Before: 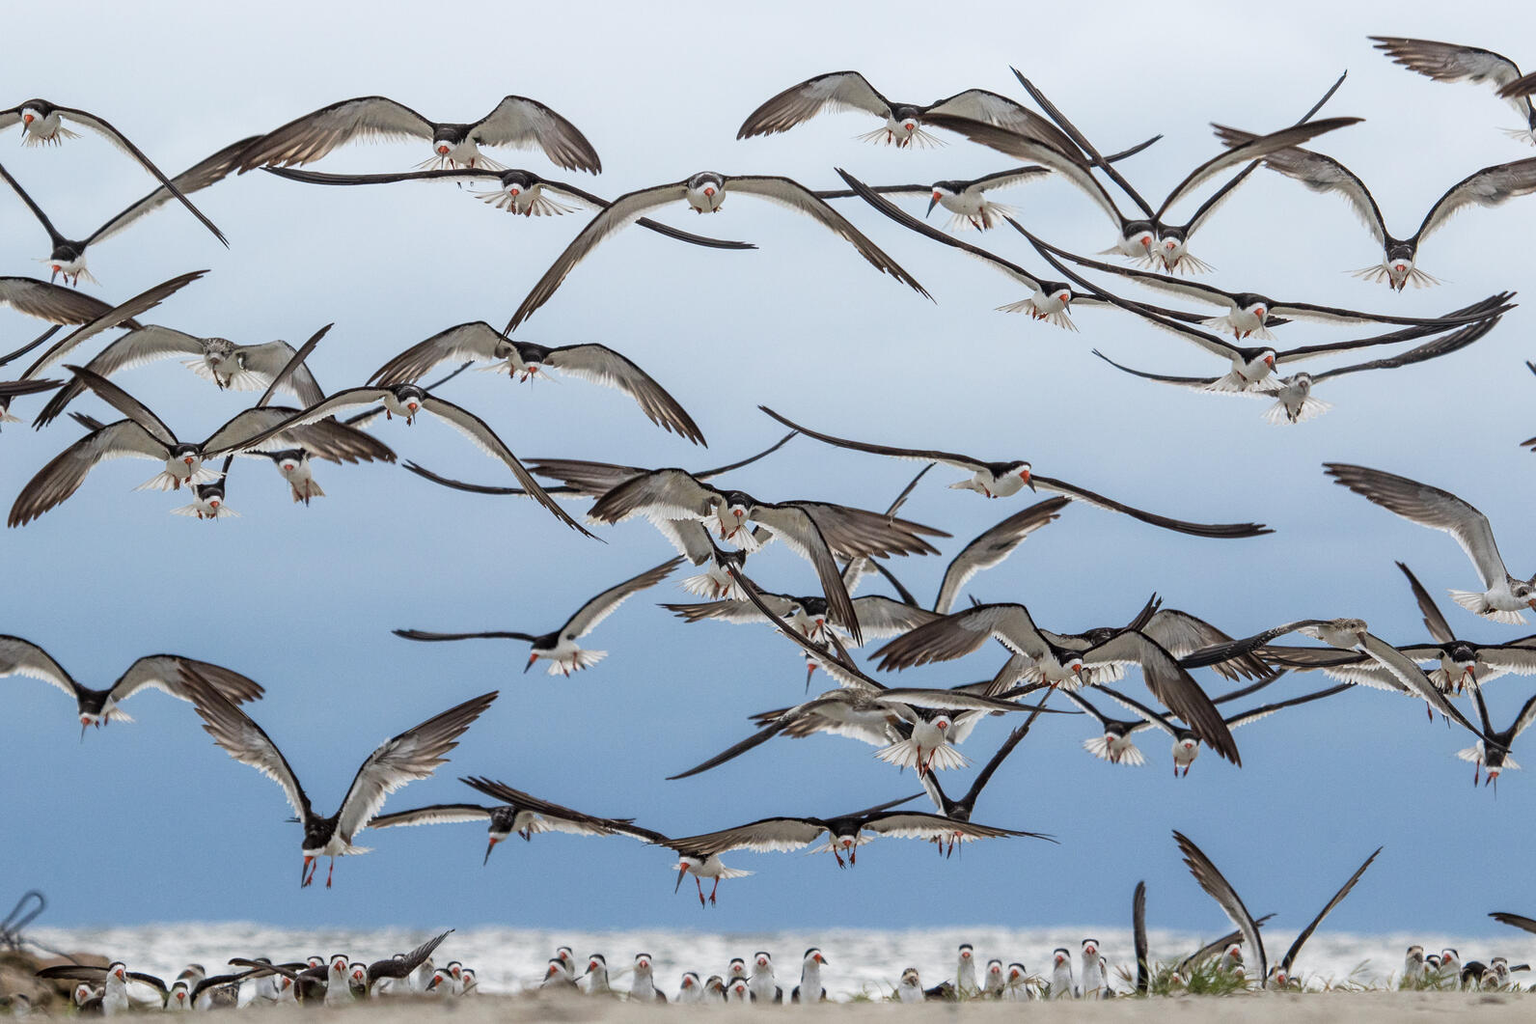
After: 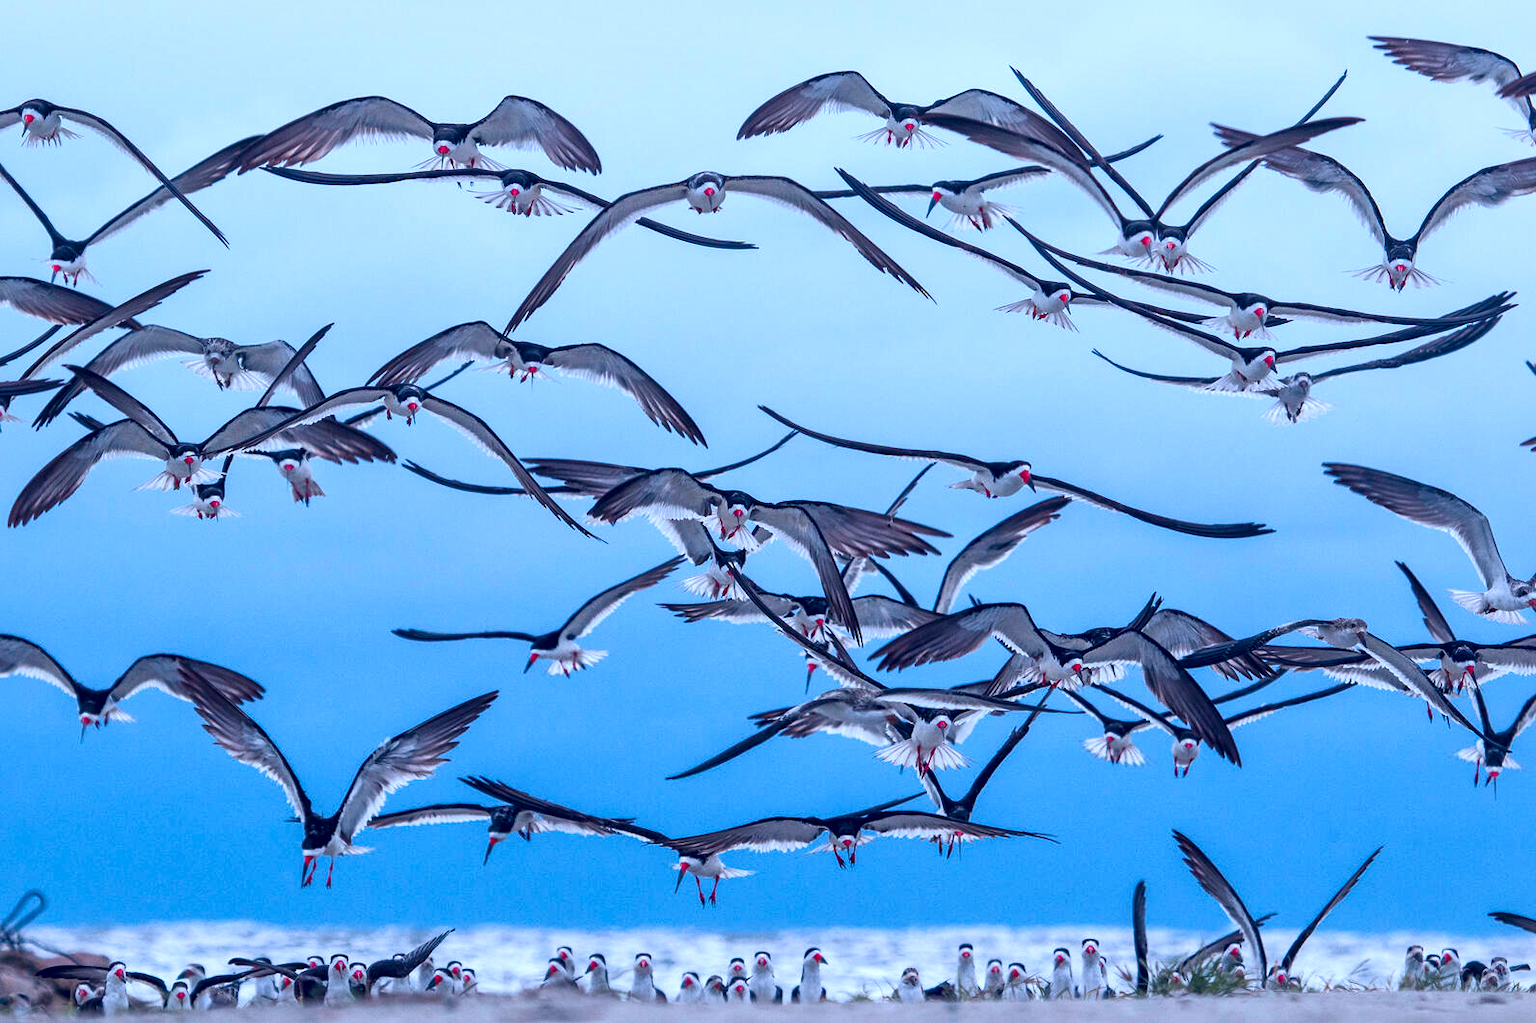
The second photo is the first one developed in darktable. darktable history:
tone curve: curves: ch1 [(0, 0) (0.108, 0.197) (0.5, 0.5) (0.681, 0.885) (1, 1)]; ch2 [(0, 0) (0.28, 0.151) (1, 1)], color space Lab, independent channels
local contrast: mode bilateral grid, contrast 25, coarseness 60, detail 151%, midtone range 0.2
